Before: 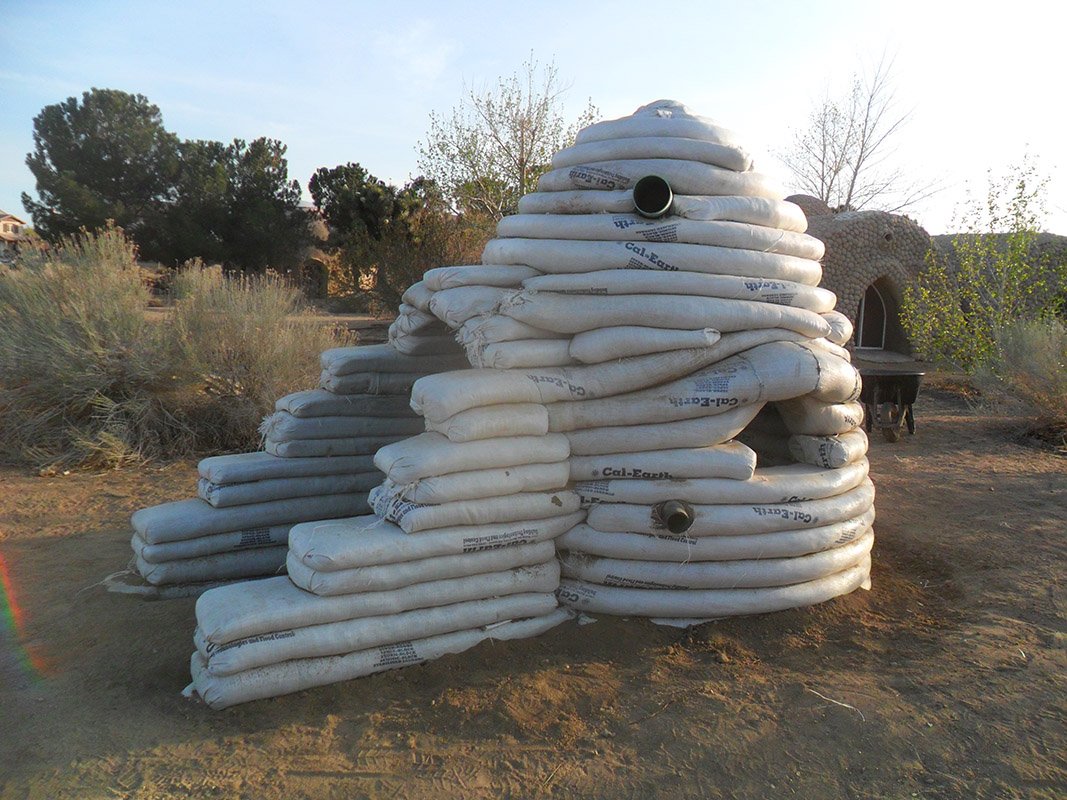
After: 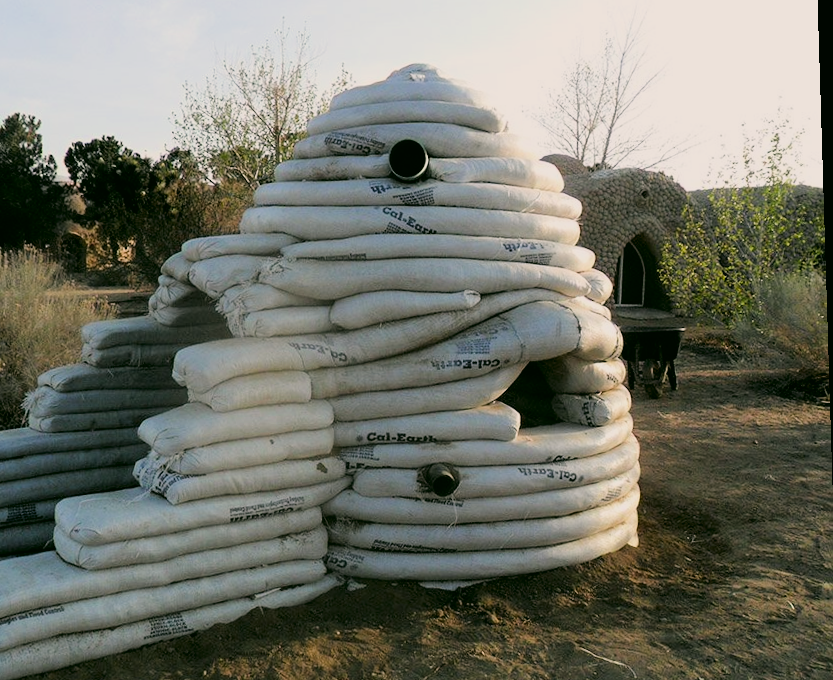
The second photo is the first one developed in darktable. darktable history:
crop: left 23.095%, top 5.827%, bottom 11.854%
color correction: highlights a* 4.02, highlights b* 4.98, shadows a* -7.55, shadows b* 4.98
rotate and perspective: rotation -1.77°, lens shift (horizontal) 0.004, automatic cropping off
filmic rgb: black relative exposure -5 EV, hardness 2.88, contrast 1.3
